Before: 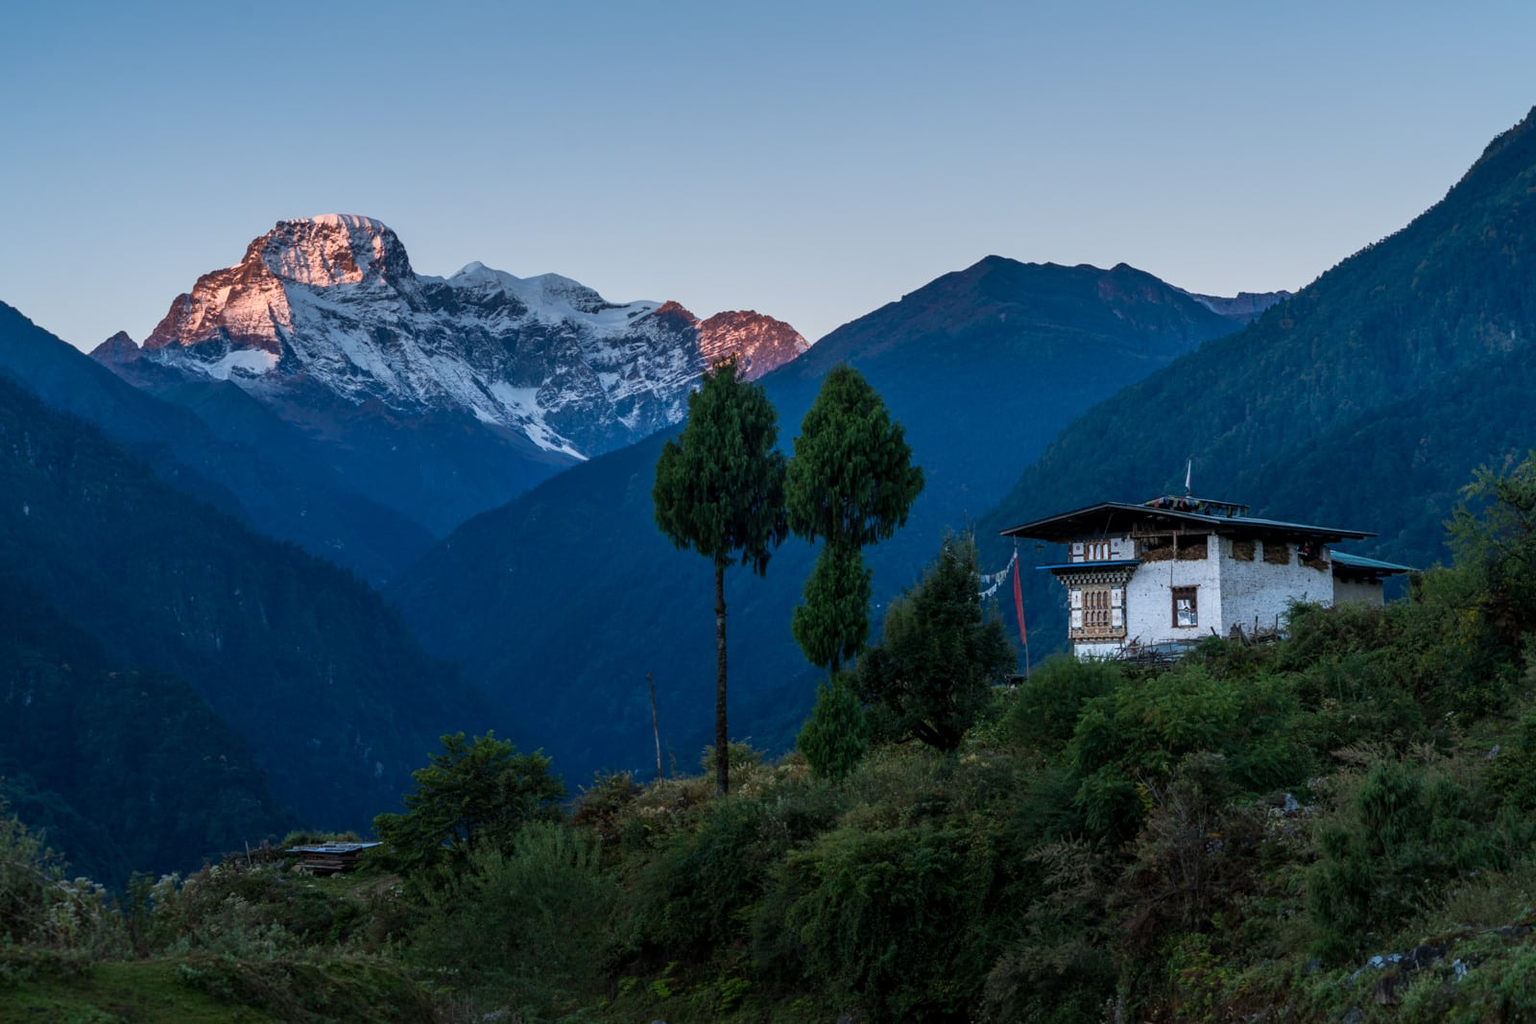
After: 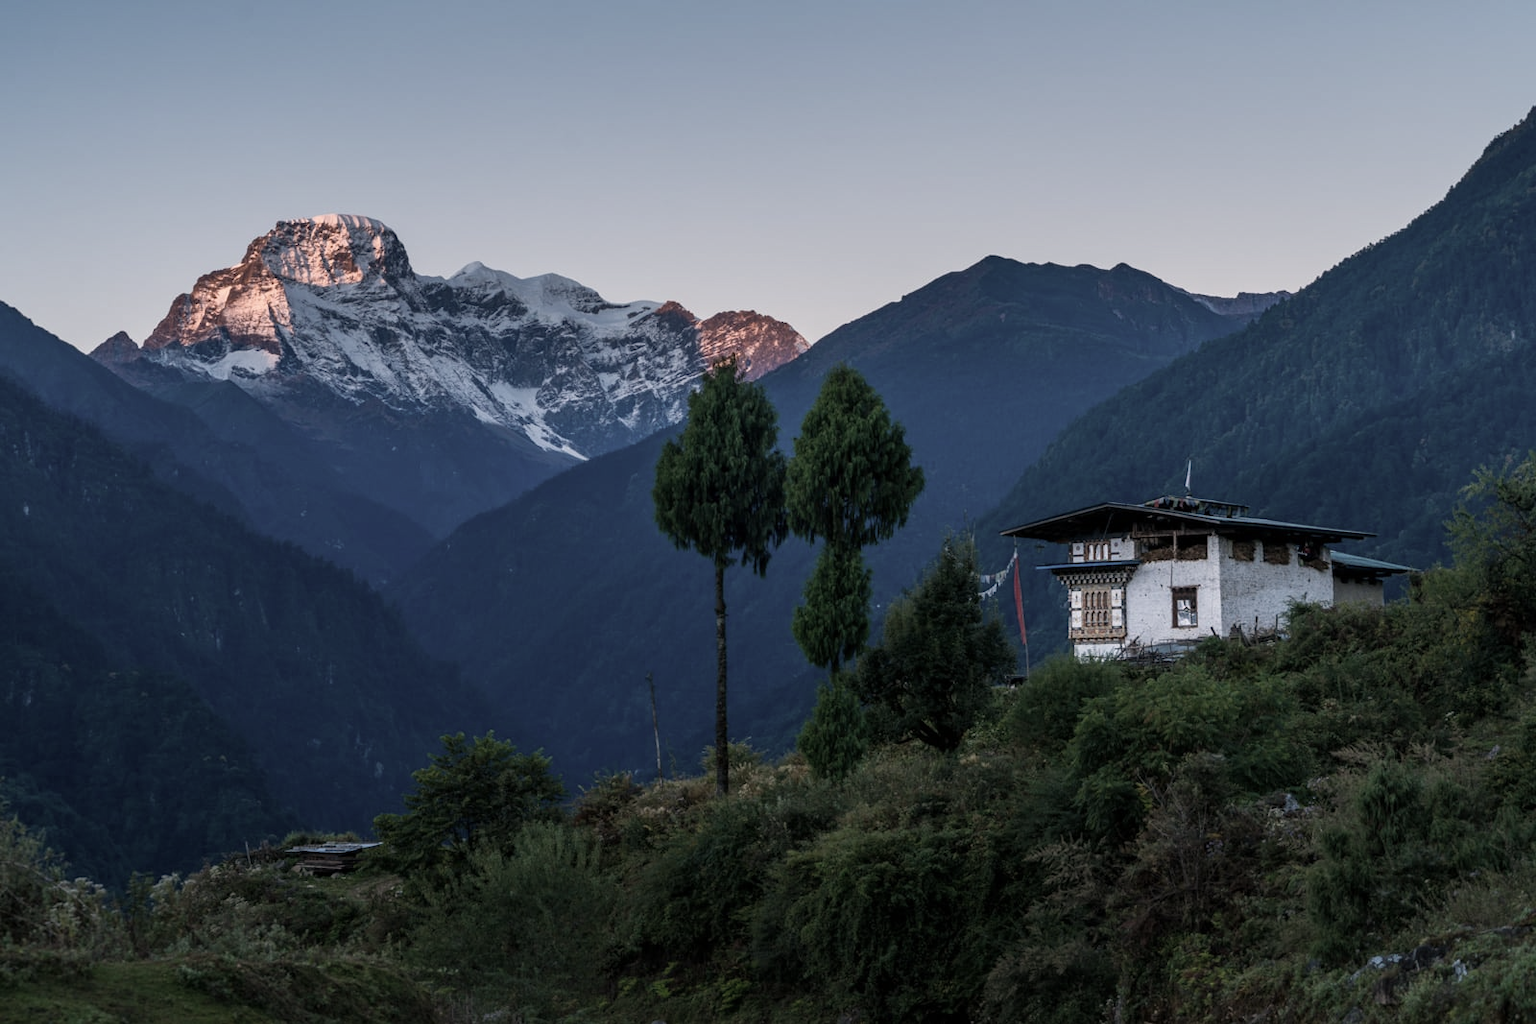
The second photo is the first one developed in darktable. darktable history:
color correction: highlights a* 5.49, highlights b* 5.18, saturation 0.625
